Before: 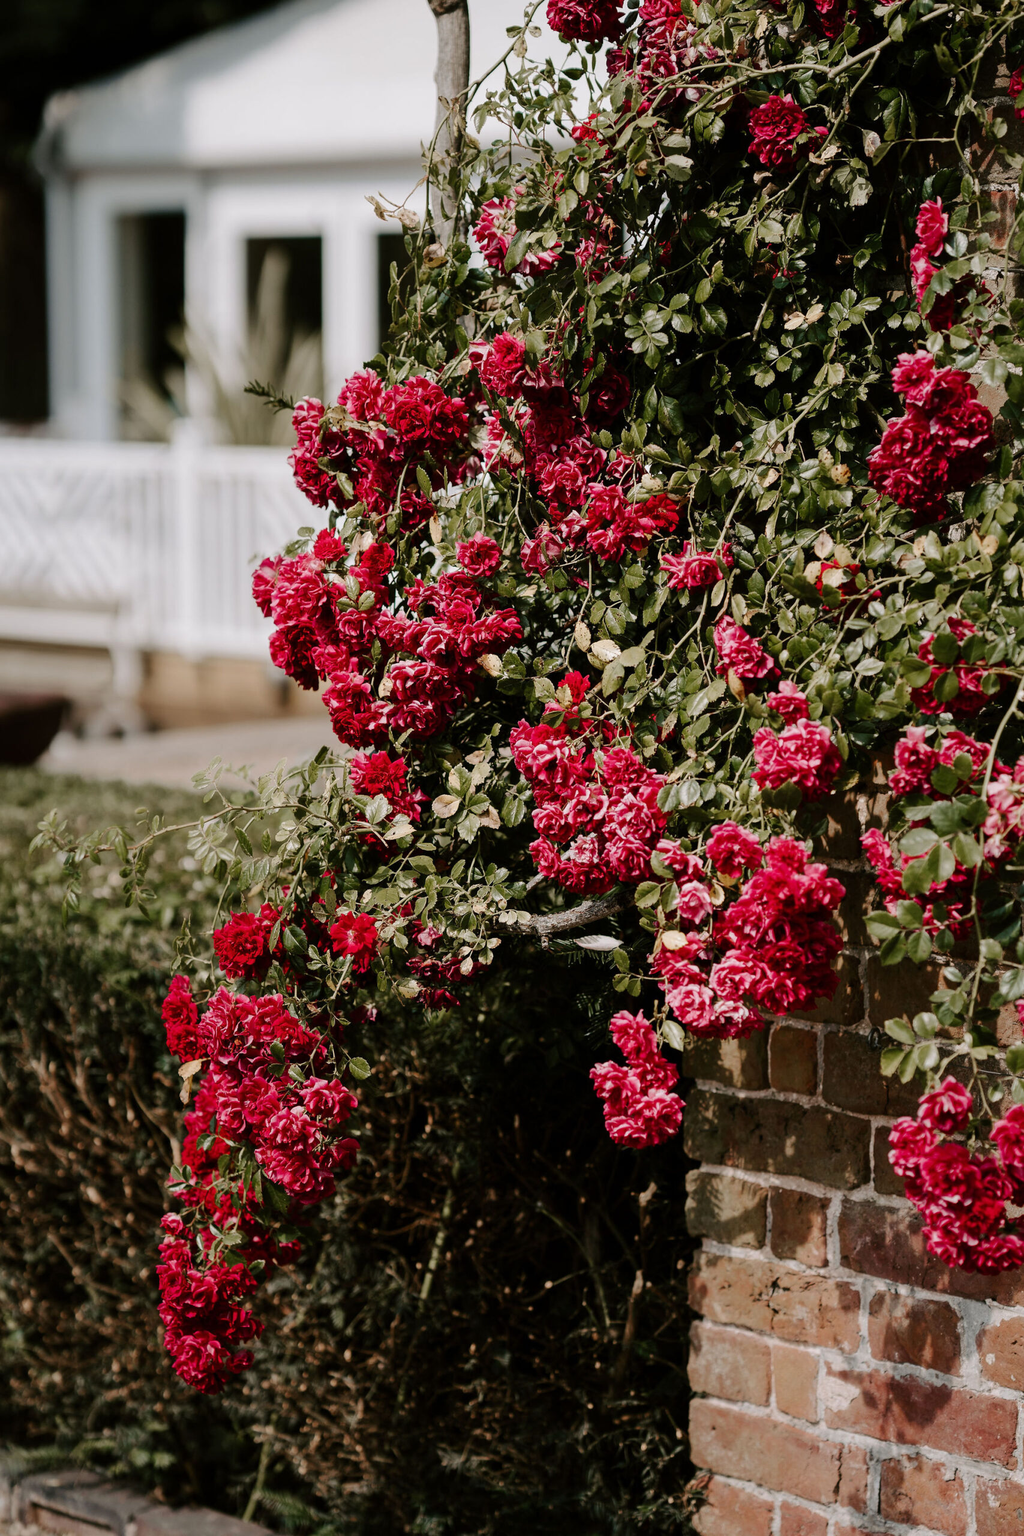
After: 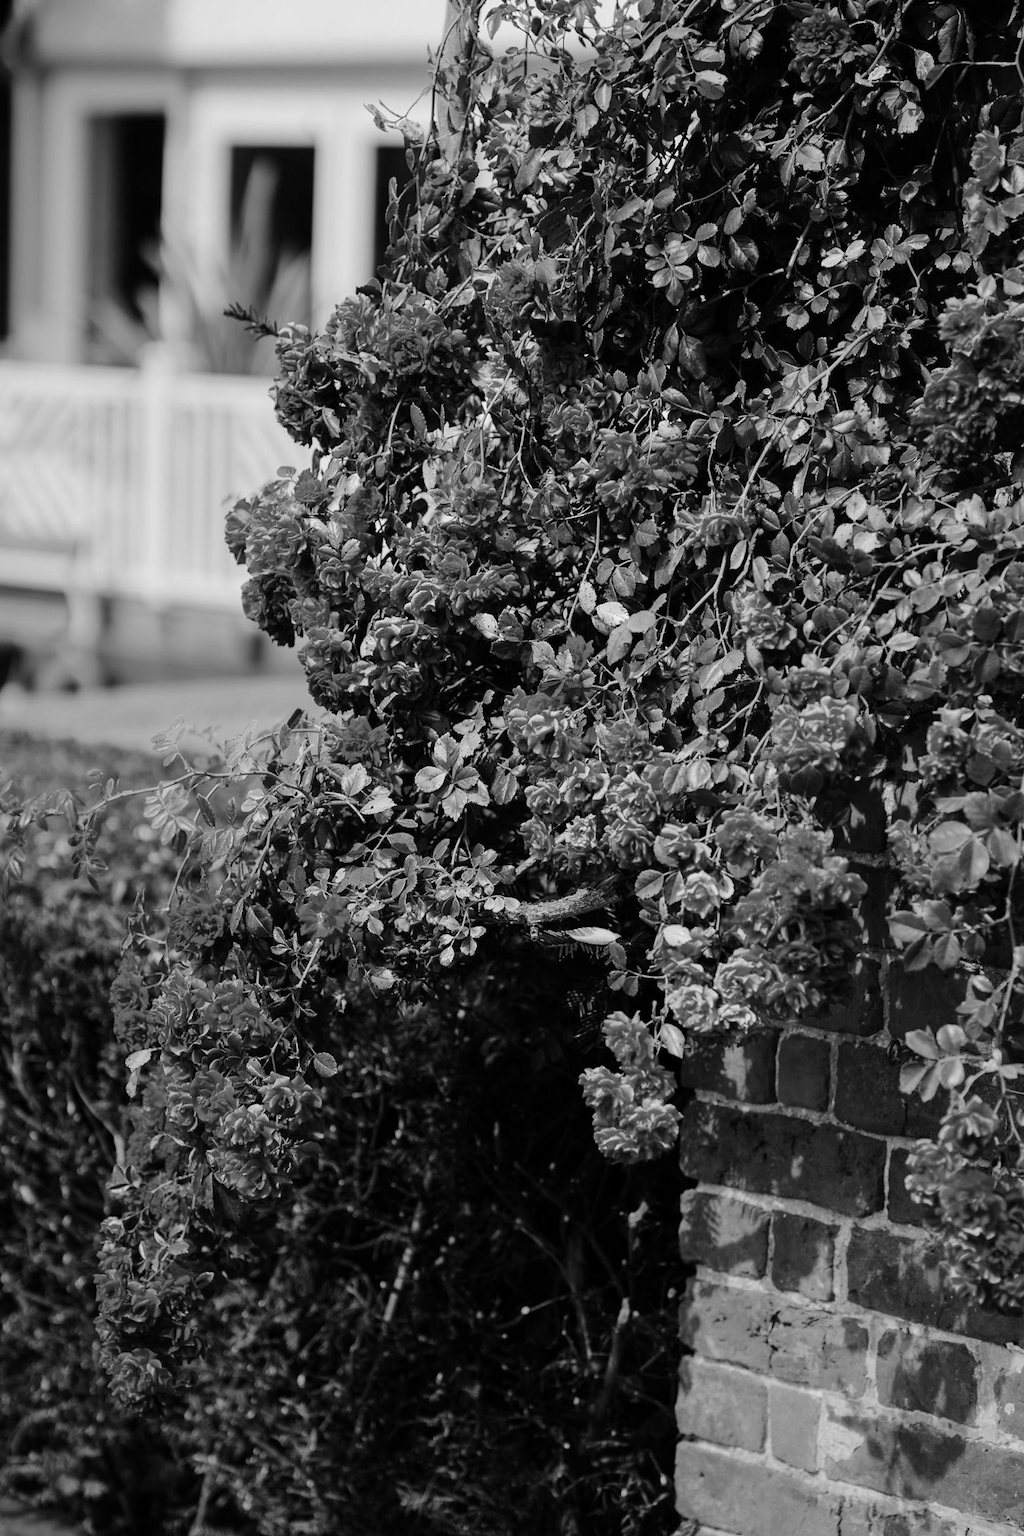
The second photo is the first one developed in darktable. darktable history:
crop and rotate: angle -1.96°, left 3.097%, top 4.154%, right 1.586%, bottom 0.529%
monochrome: a 1.94, b -0.638
